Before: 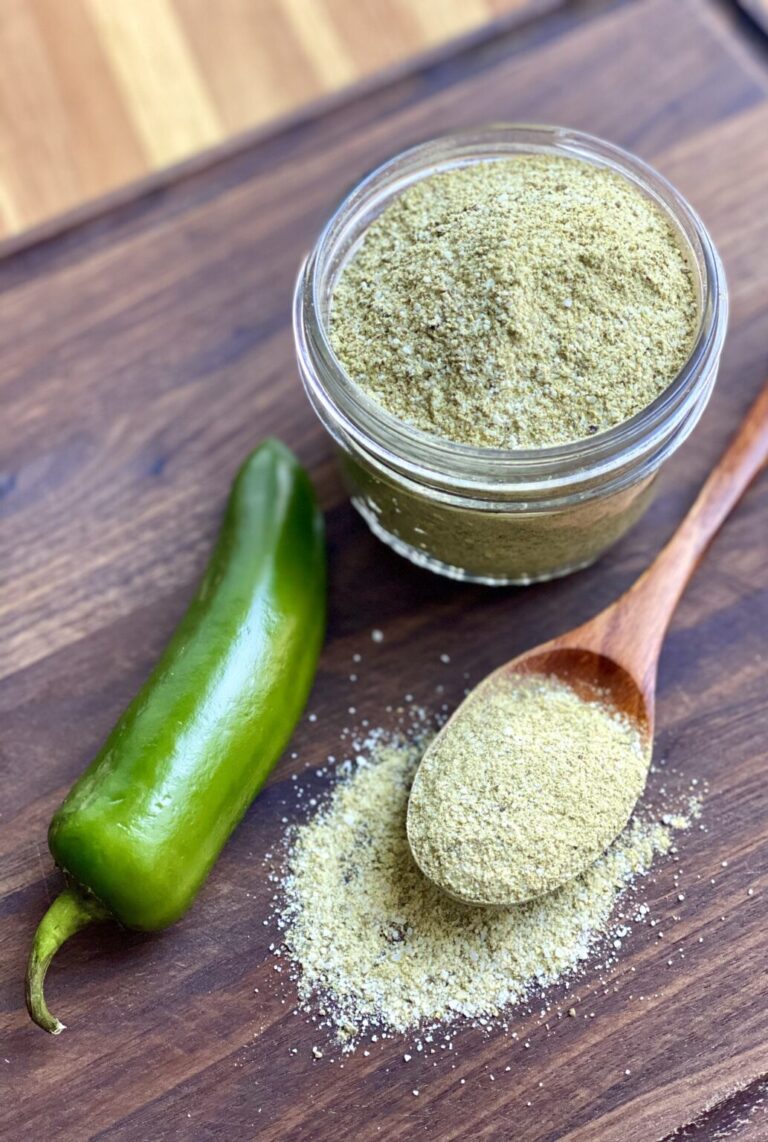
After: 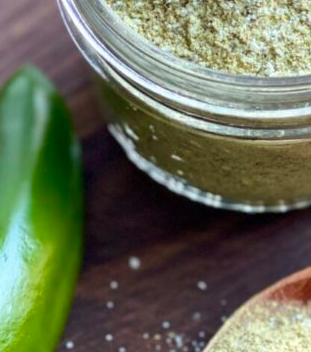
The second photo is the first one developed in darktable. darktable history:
crop: left 31.671%, top 32.679%, right 27.802%, bottom 35.629%
